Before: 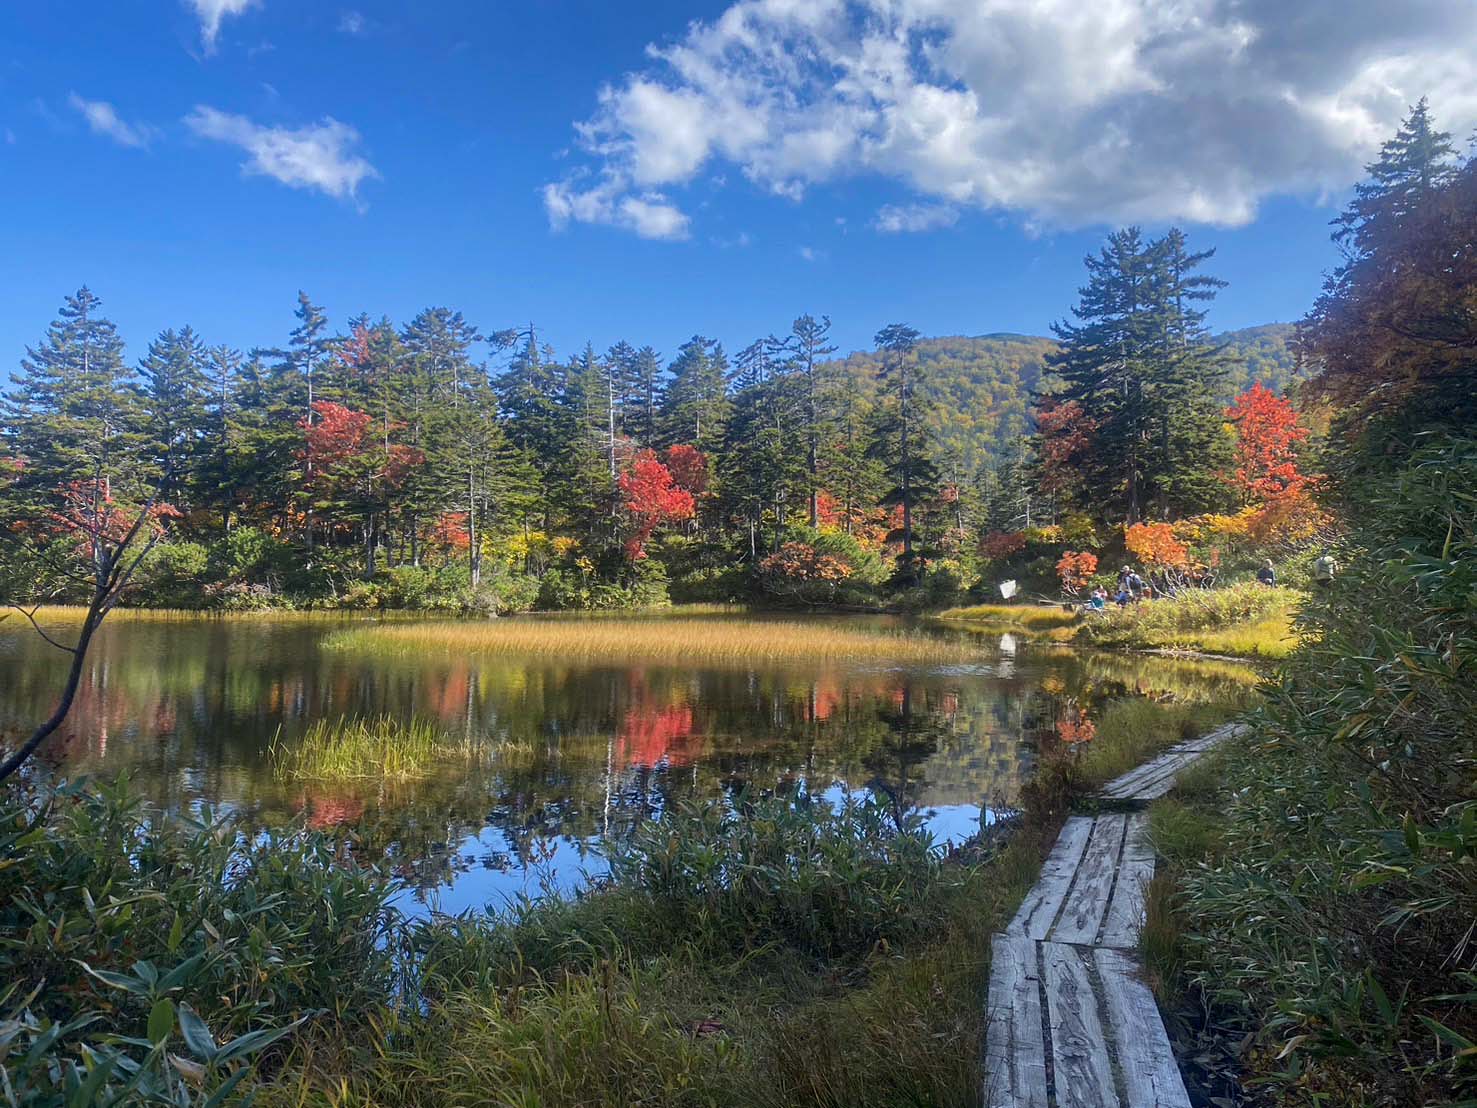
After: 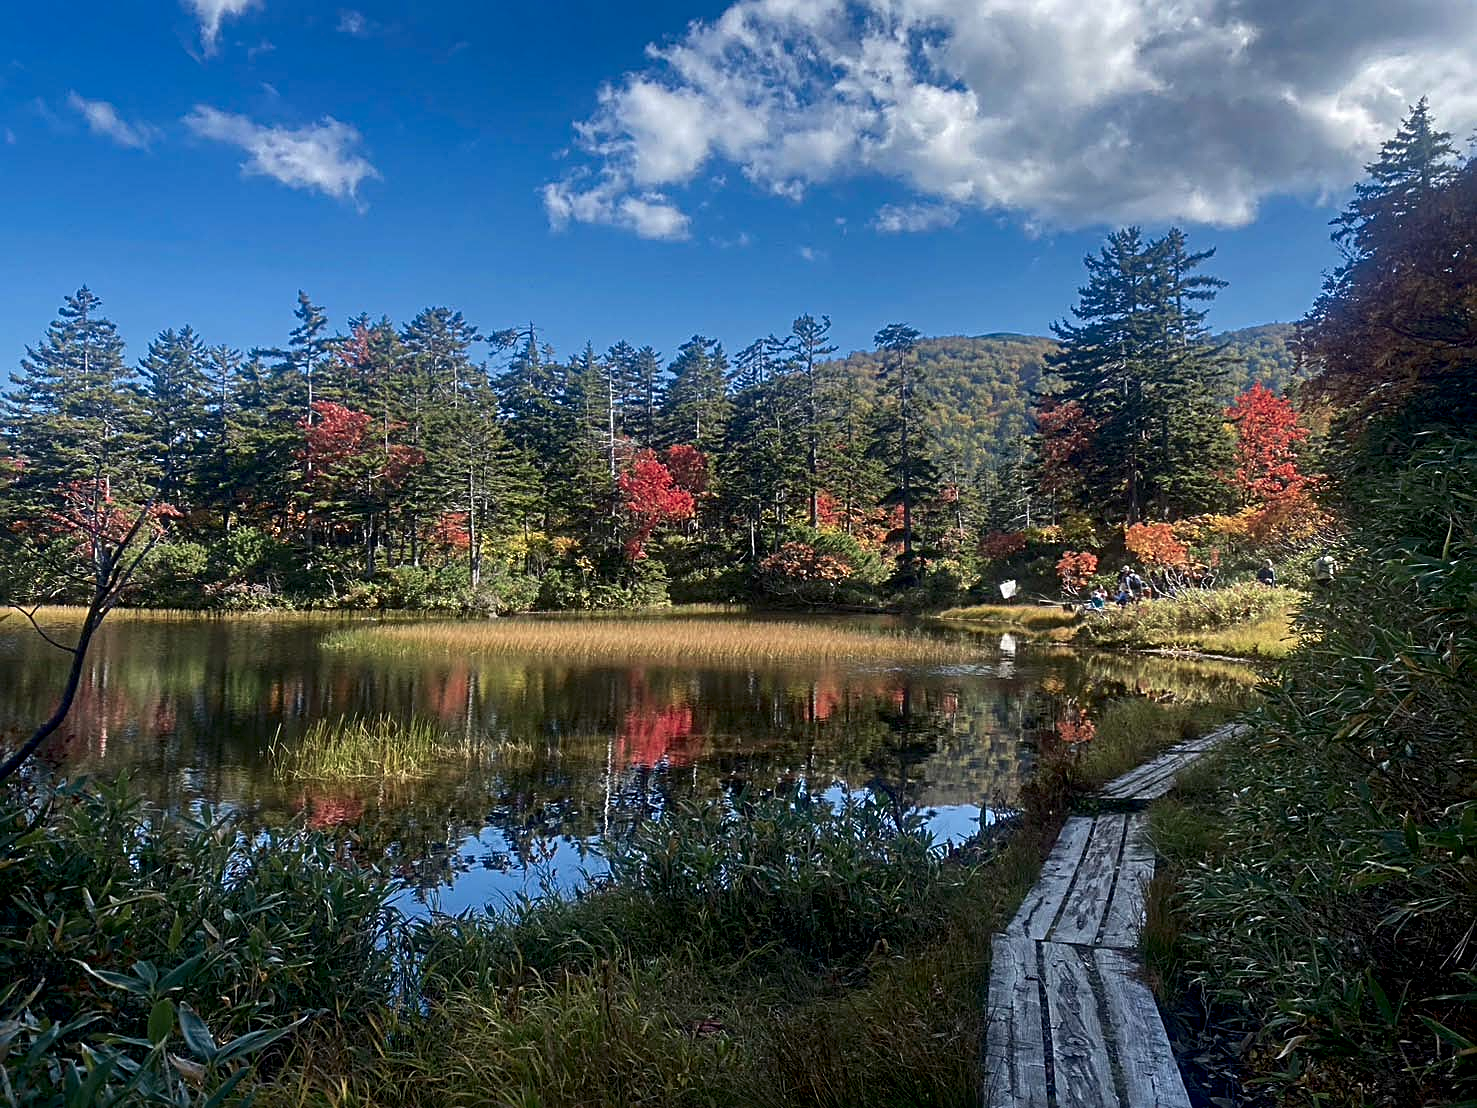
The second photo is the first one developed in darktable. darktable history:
color balance: input saturation 100.43%, contrast fulcrum 14.22%, output saturation 70.41%
contrast brightness saturation: contrast 0.07, brightness -0.13, saturation 0.06
sharpen: radius 3.119
exposure: black level correction 0.007, compensate highlight preservation false
